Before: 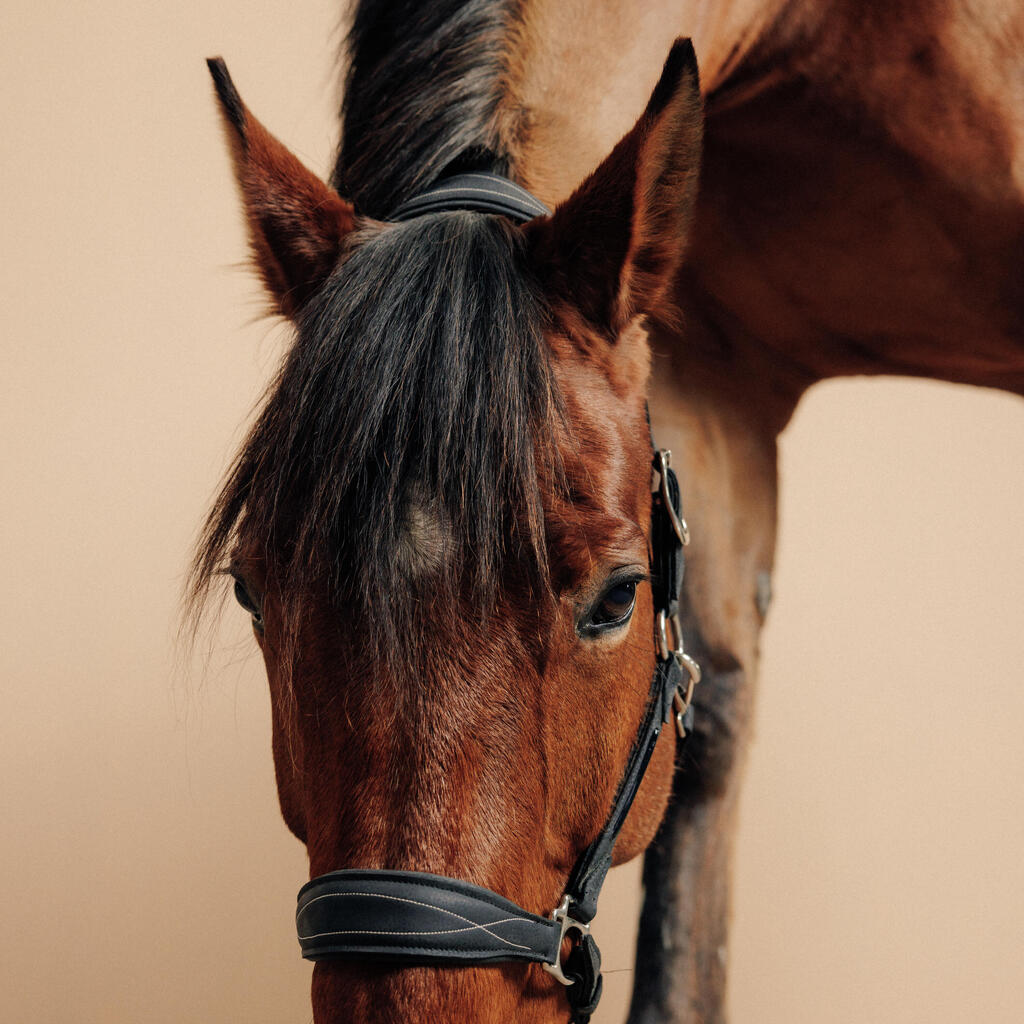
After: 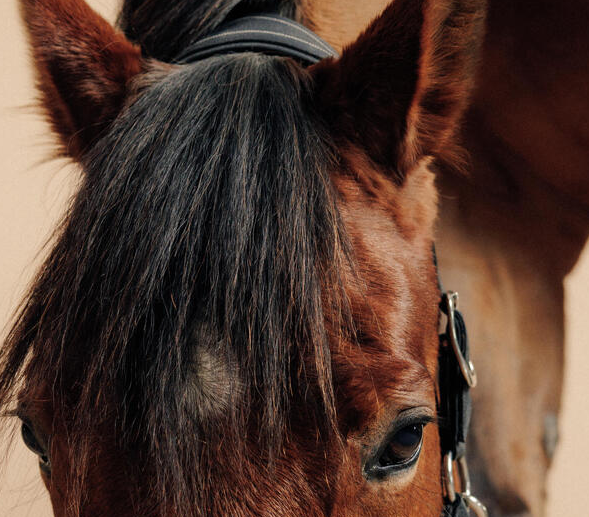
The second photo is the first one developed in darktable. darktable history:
crop: left 20.803%, top 15.521%, right 21.676%, bottom 33.946%
